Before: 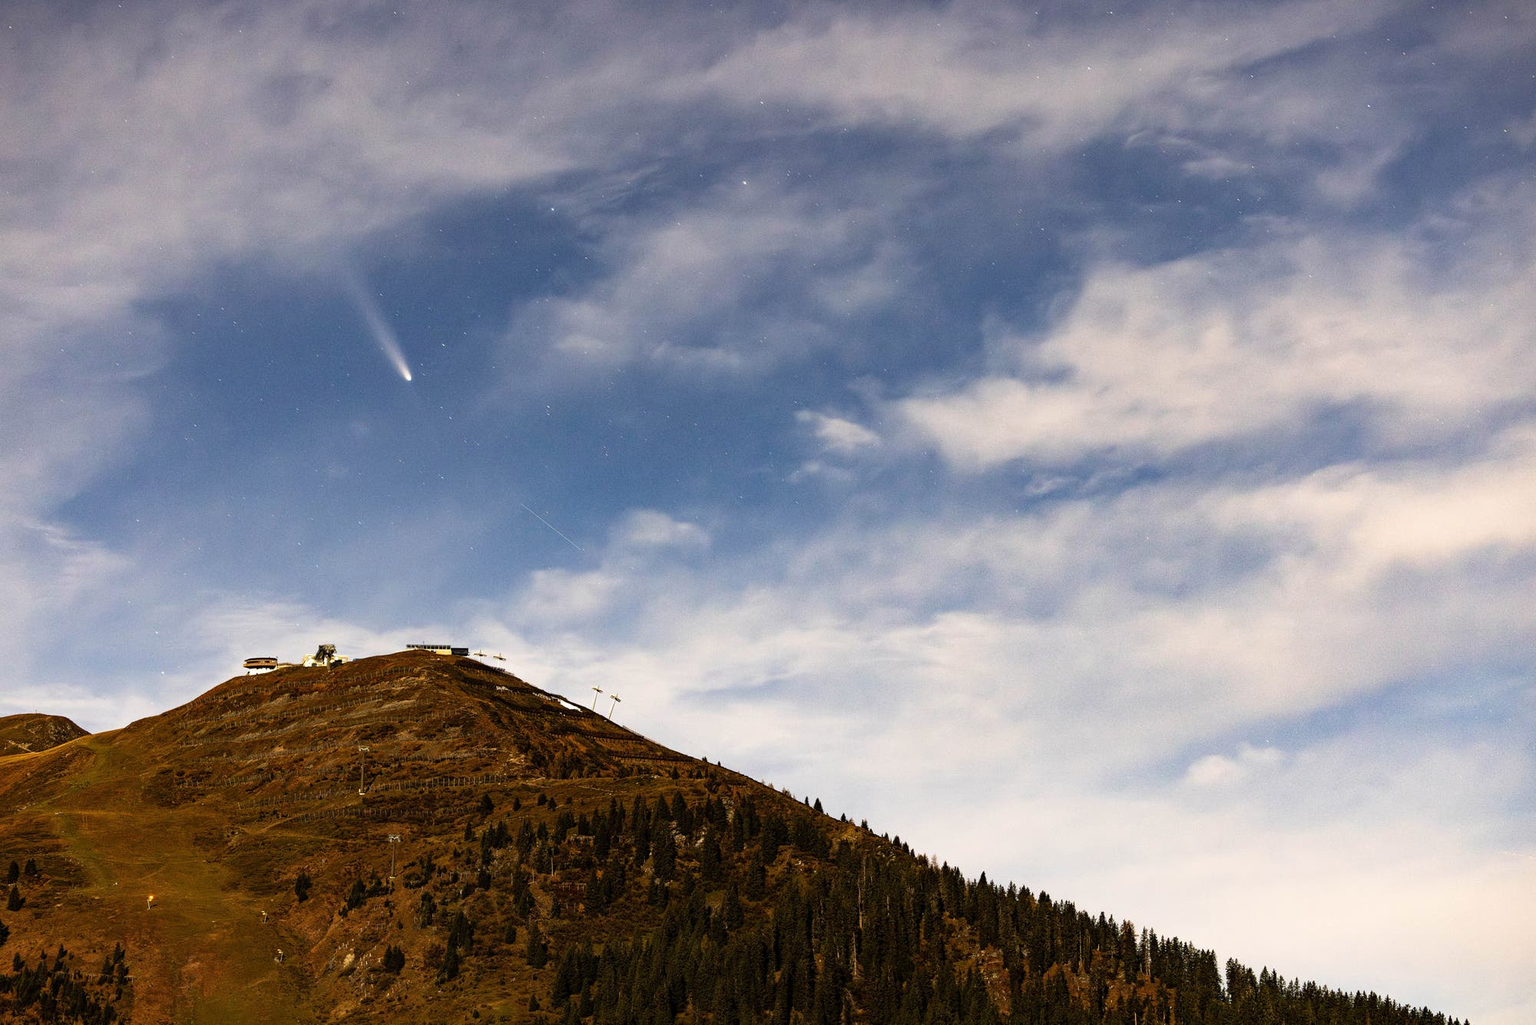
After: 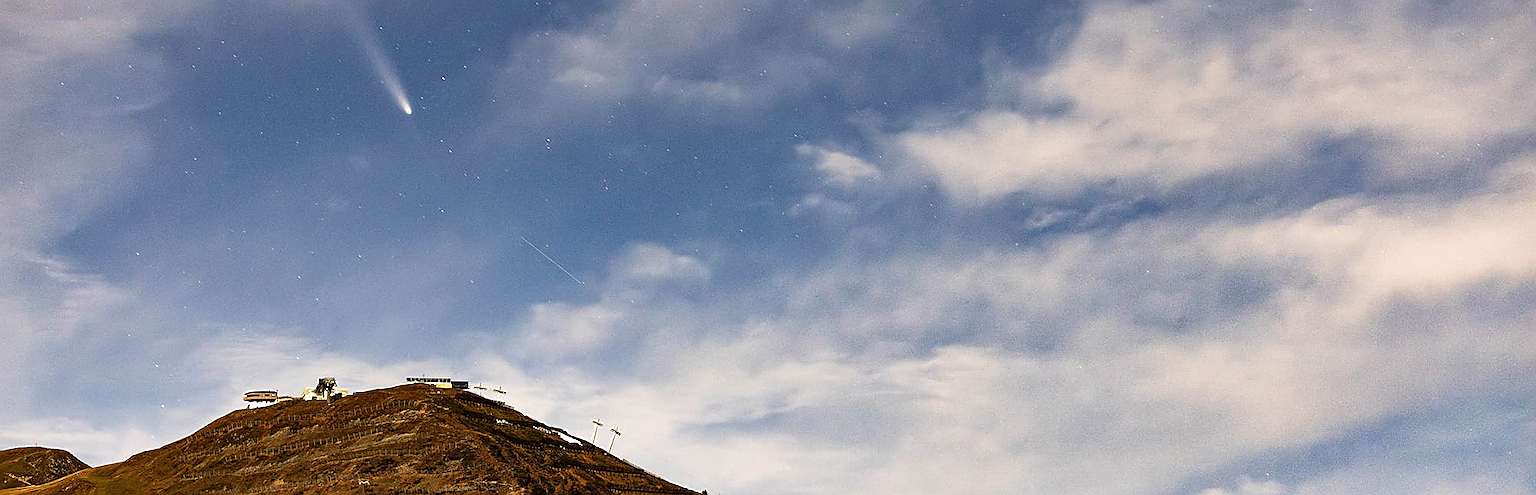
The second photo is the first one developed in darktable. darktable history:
sharpen: radius 1.4, amount 1.25, threshold 0.7
crop and rotate: top 26.056%, bottom 25.543%
shadows and highlights: shadows 49, highlights -41, soften with gaussian
